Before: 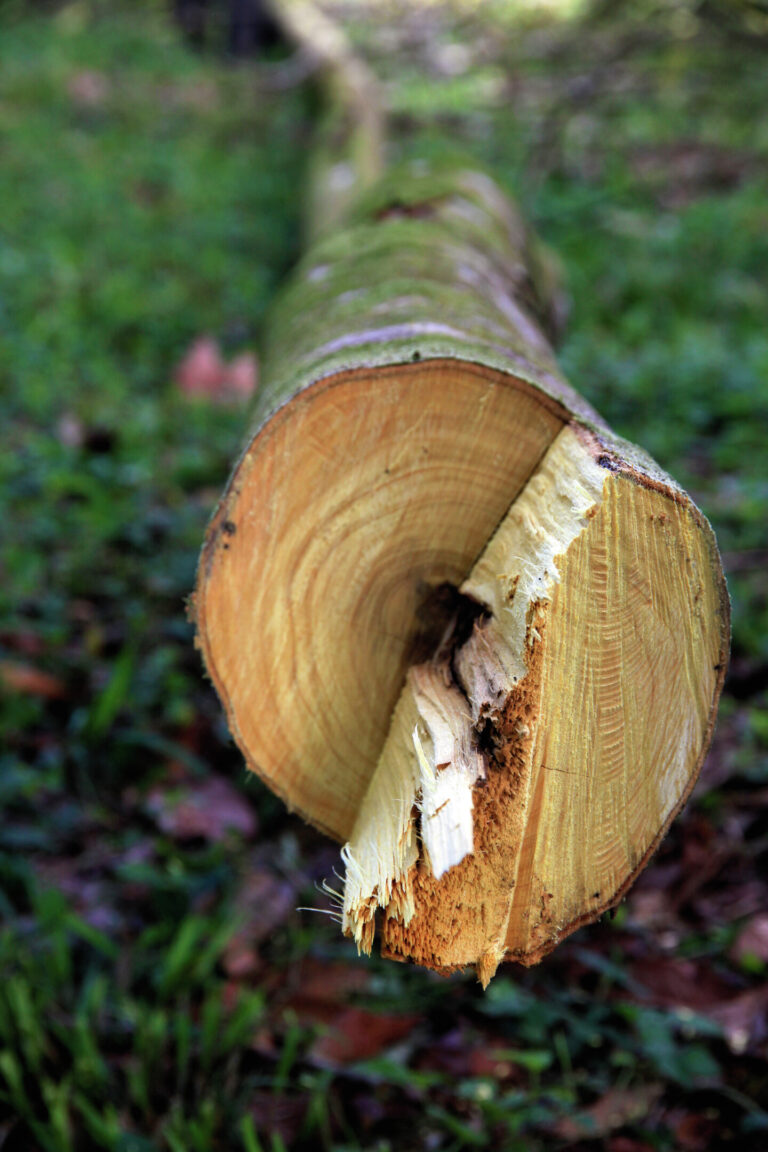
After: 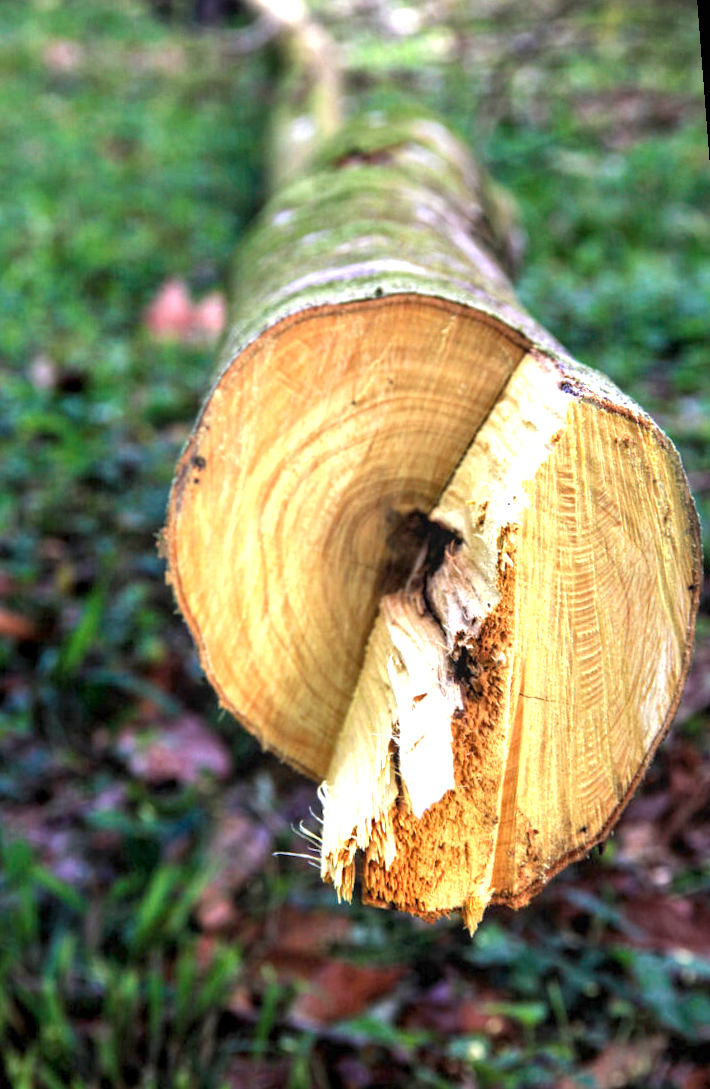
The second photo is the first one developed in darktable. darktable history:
exposure: black level correction 0, exposure 0.7 EV, compensate exposure bias true, compensate highlight preservation false
color balance rgb: linear chroma grading › global chroma -0.67%, saturation formula JzAzBz (2021)
white balance: emerald 1
rotate and perspective: rotation -1.68°, lens shift (vertical) -0.146, crop left 0.049, crop right 0.912, crop top 0.032, crop bottom 0.96
local contrast: on, module defaults
